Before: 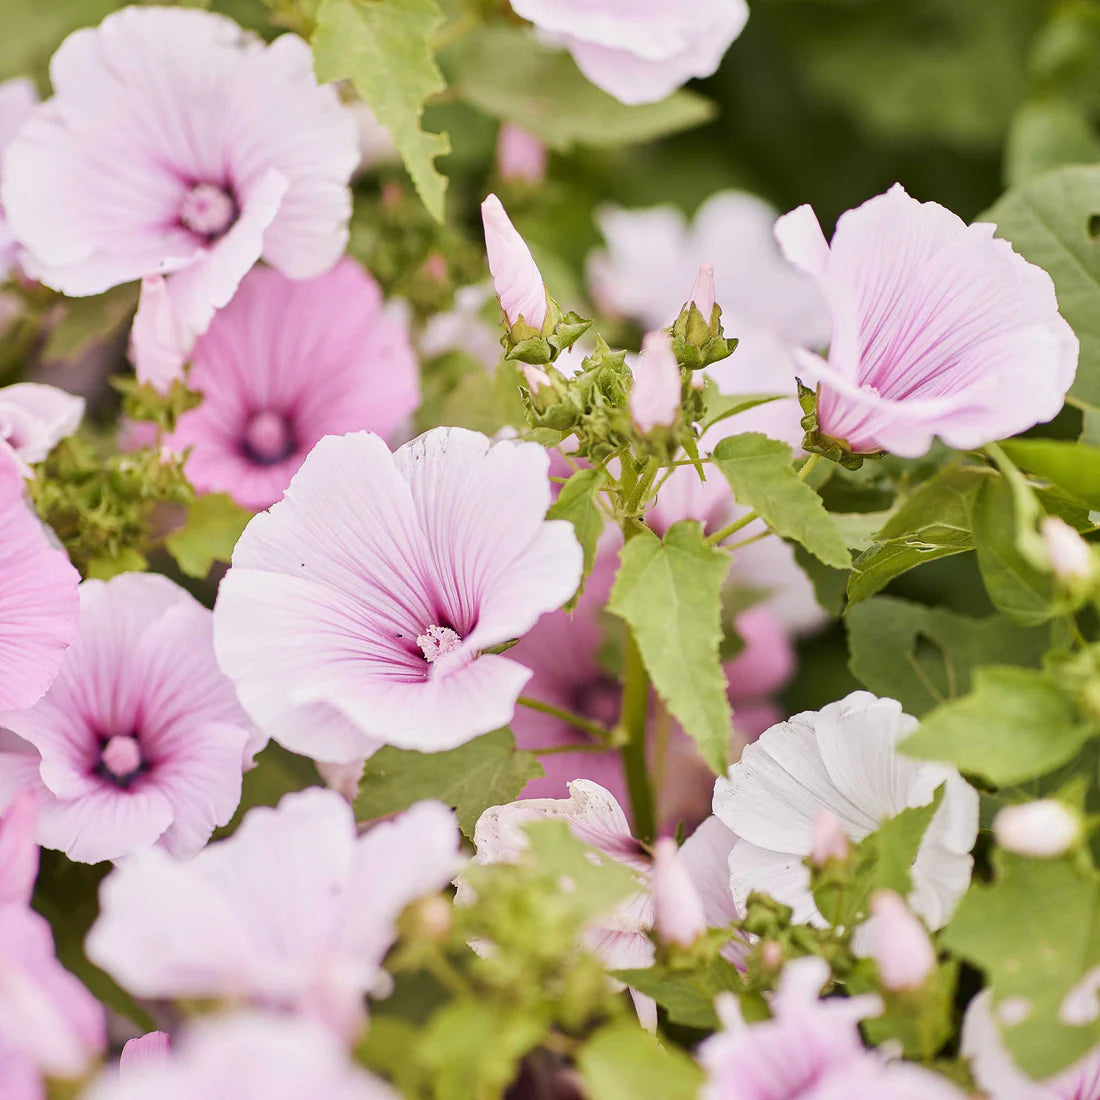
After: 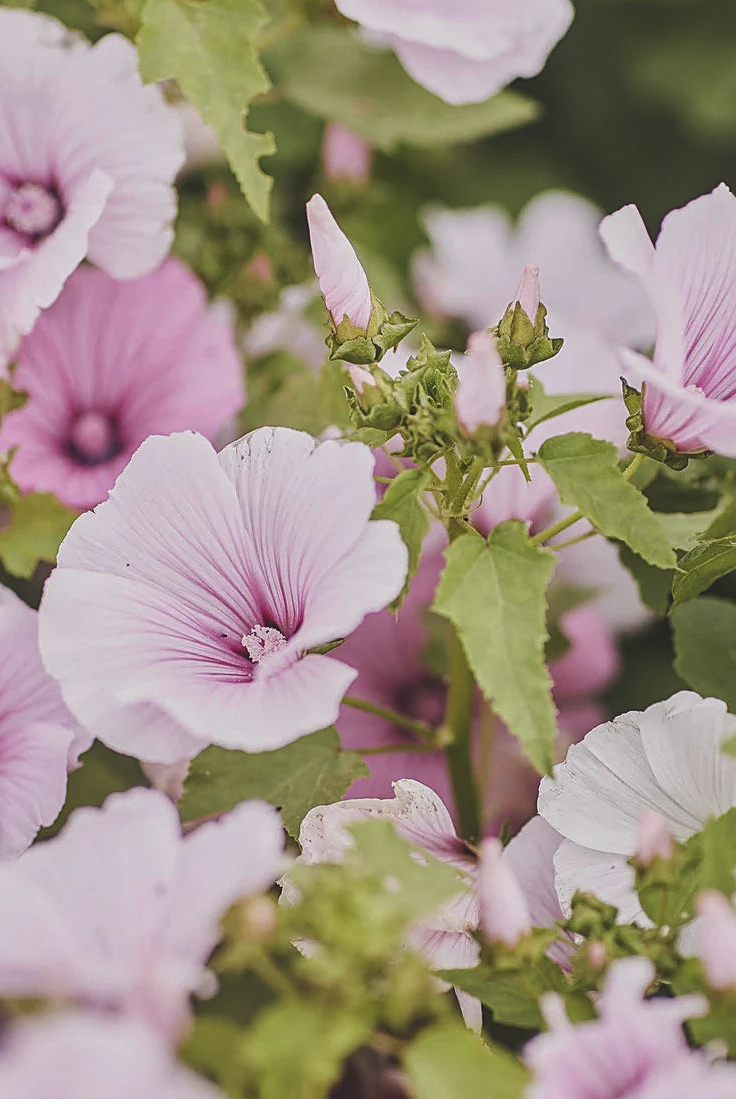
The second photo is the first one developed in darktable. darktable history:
sharpen: on, module defaults
crop and rotate: left 15.982%, right 17.08%
exposure: black level correction -0.034, exposure -0.495 EV, compensate exposure bias true, compensate highlight preservation false
local contrast: on, module defaults
